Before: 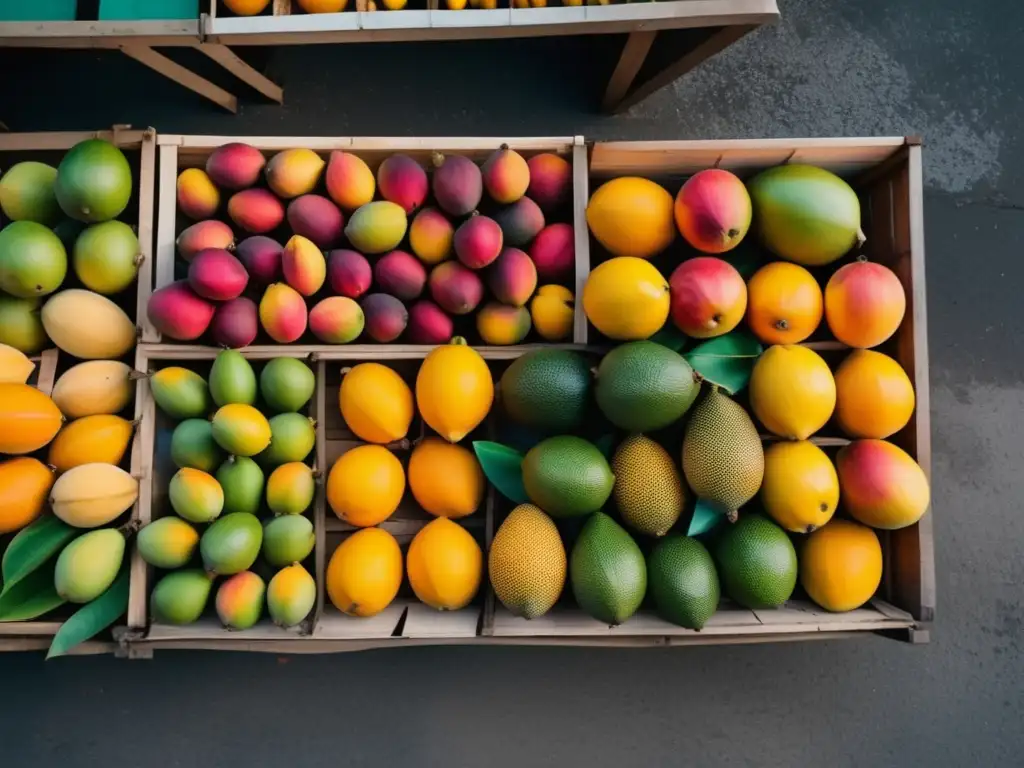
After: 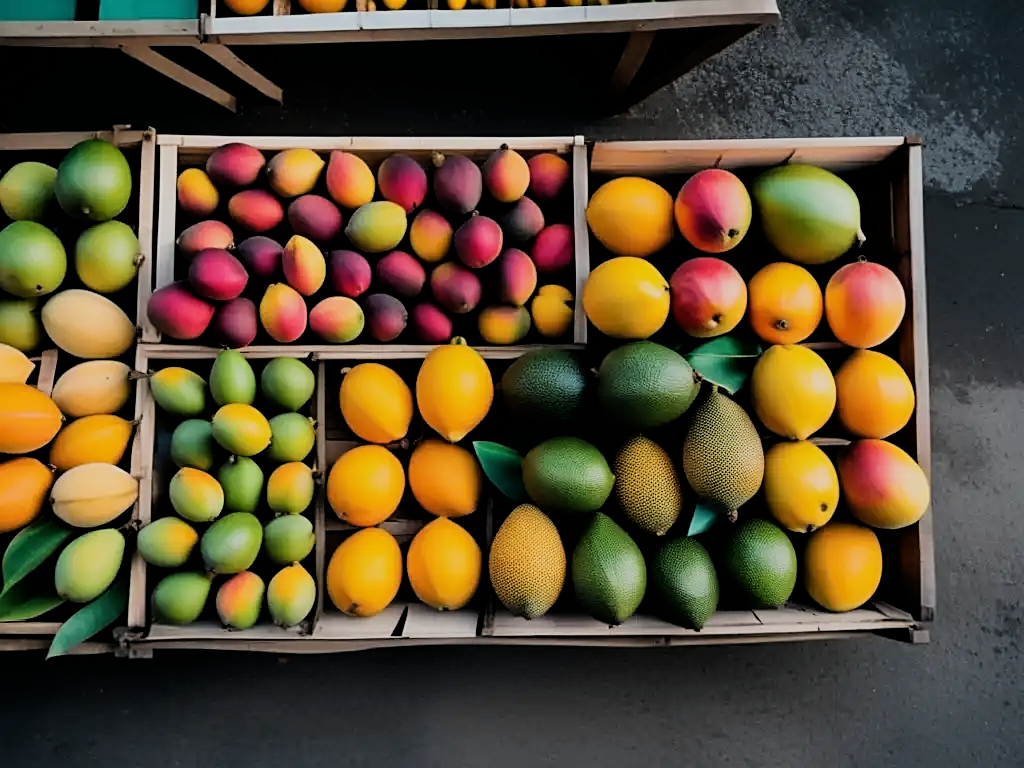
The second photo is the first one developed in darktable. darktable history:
sharpen: on, module defaults
white balance: red 0.986, blue 1.01
filmic rgb: black relative exposure -5 EV, hardness 2.88, contrast 1.3, highlights saturation mix -30%
